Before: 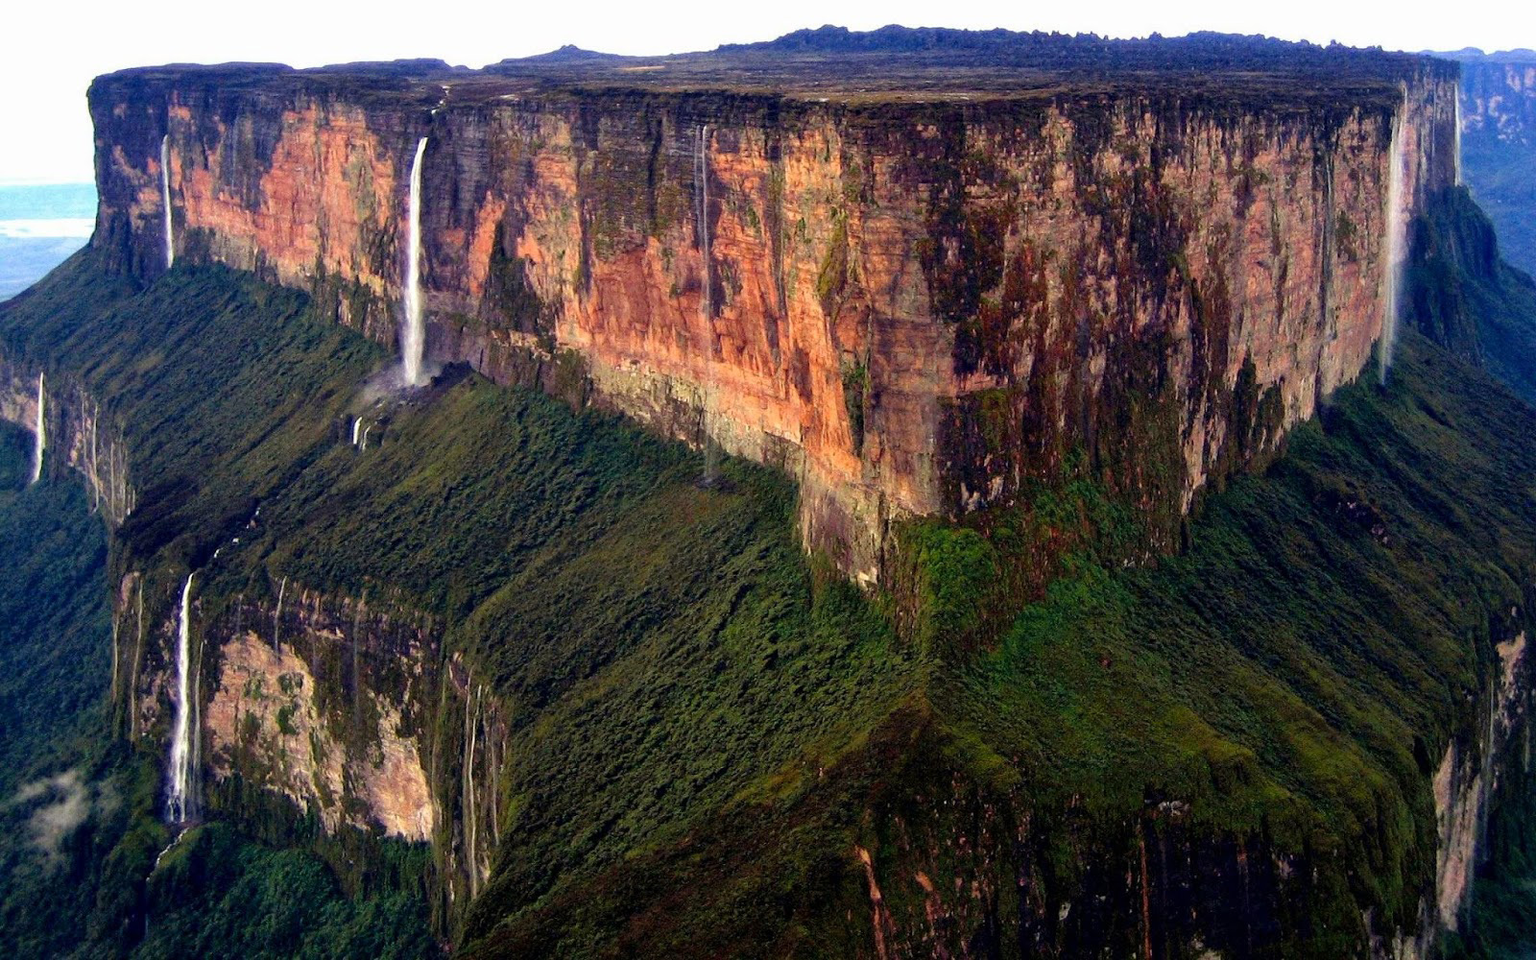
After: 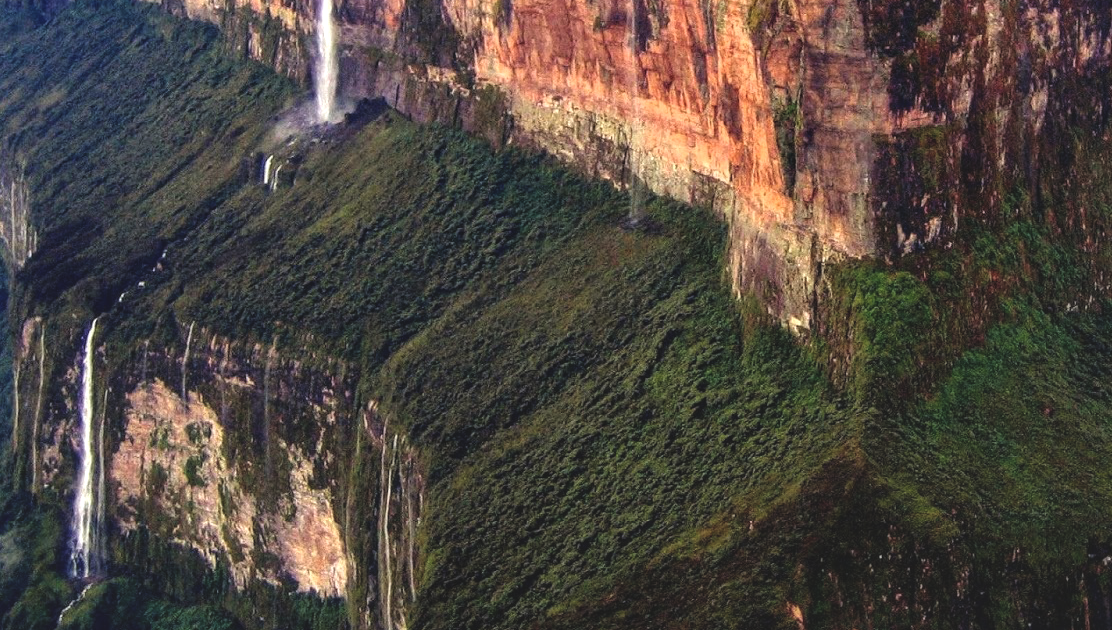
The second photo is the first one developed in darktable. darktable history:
exposure: black level correction -0.015, compensate highlight preservation false
local contrast: highlights 44%, shadows 61%, detail 136%, midtone range 0.514
crop: left 6.507%, top 27.945%, right 23.974%, bottom 9.009%
